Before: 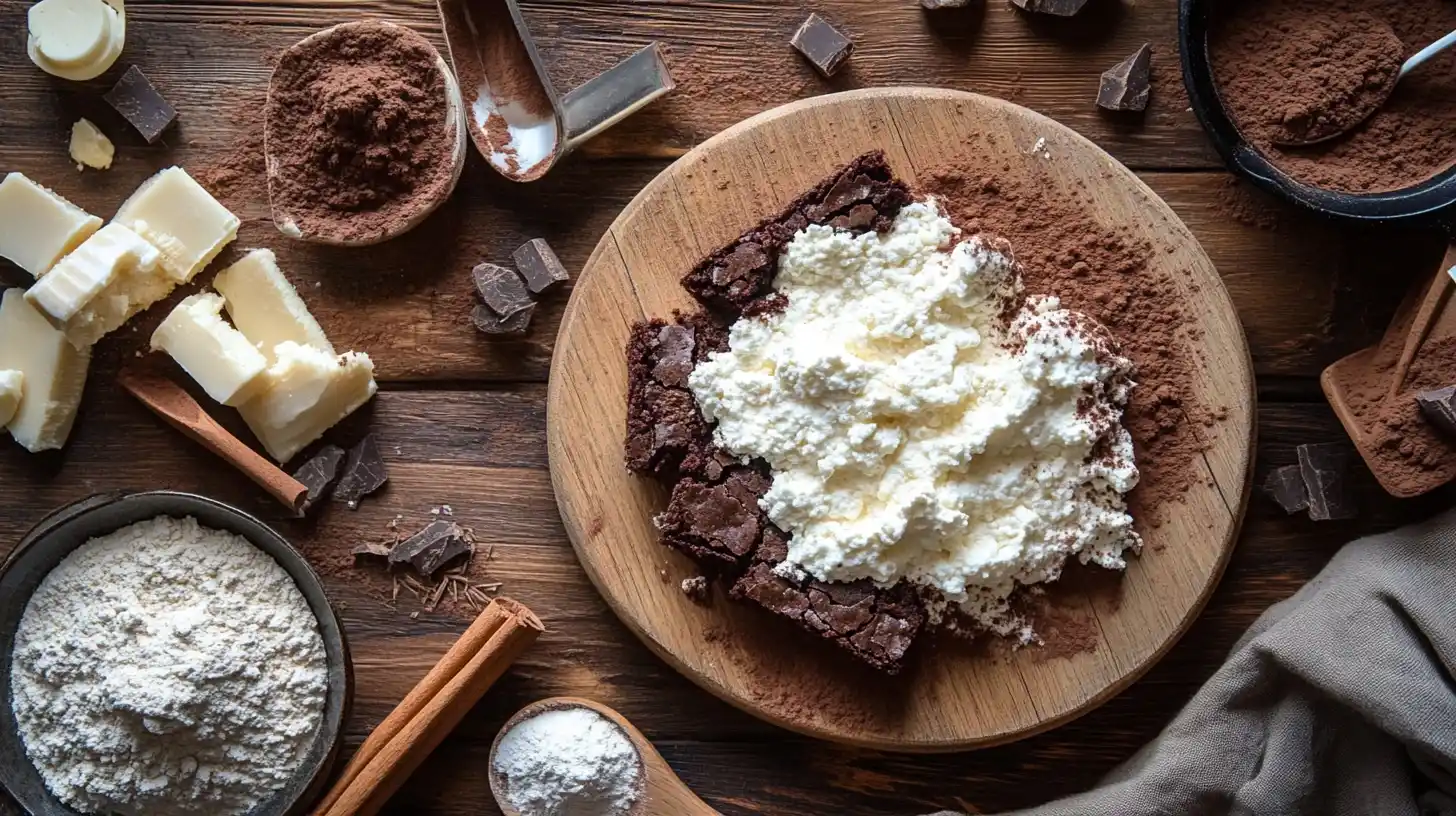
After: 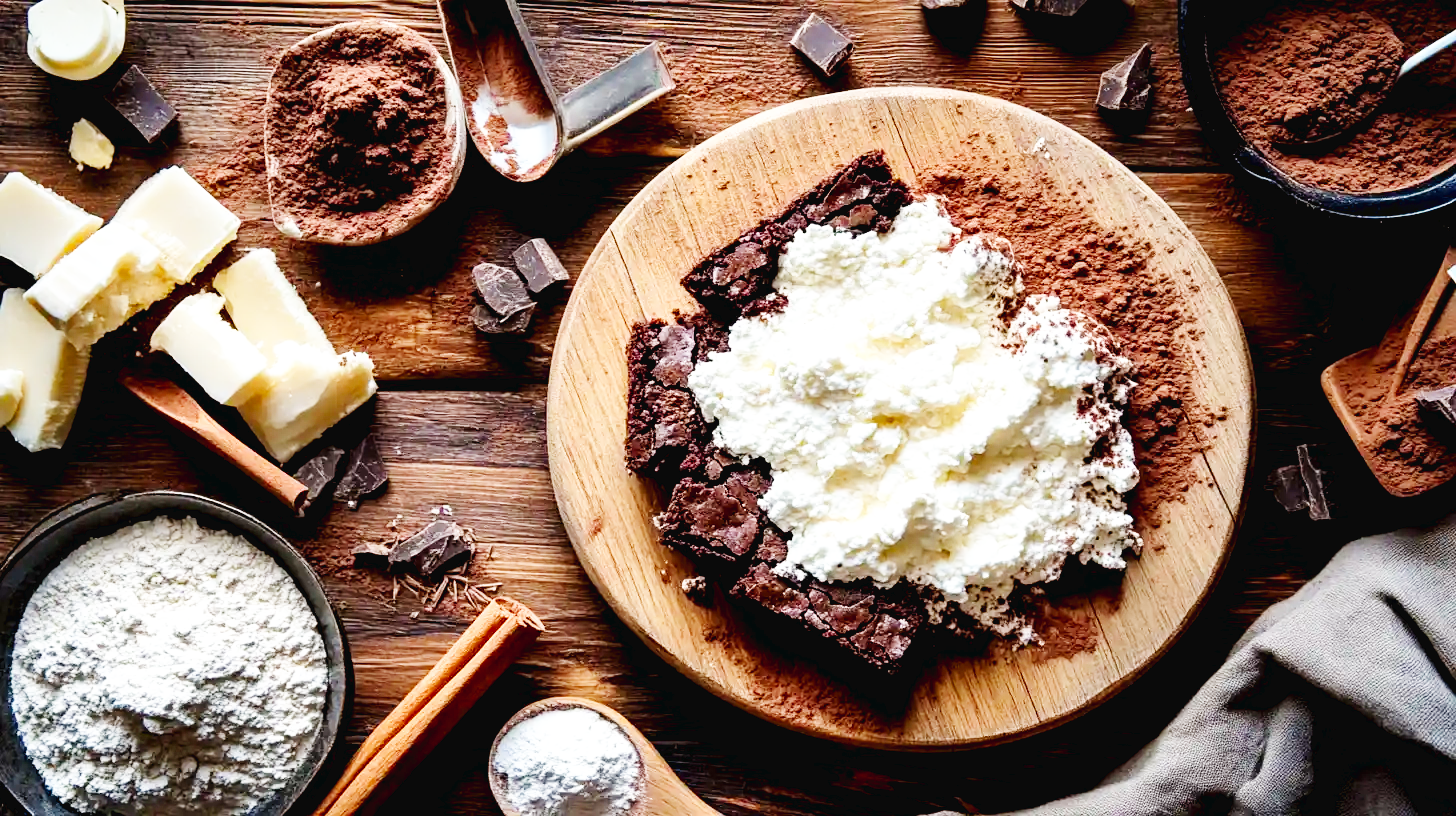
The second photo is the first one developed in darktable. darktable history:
exposure: black level correction 0.01, exposure 0.015 EV, compensate highlight preservation false
base curve: curves: ch0 [(0, 0.003) (0.001, 0.002) (0.006, 0.004) (0.02, 0.022) (0.048, 0.086) (0.094, 0.234) (0.162, 0.431) (0.258, 0.629) (0.385, 0.8) (0.548, 0.918) (0.751, 0.988) (1, 1)], preserve colors none
